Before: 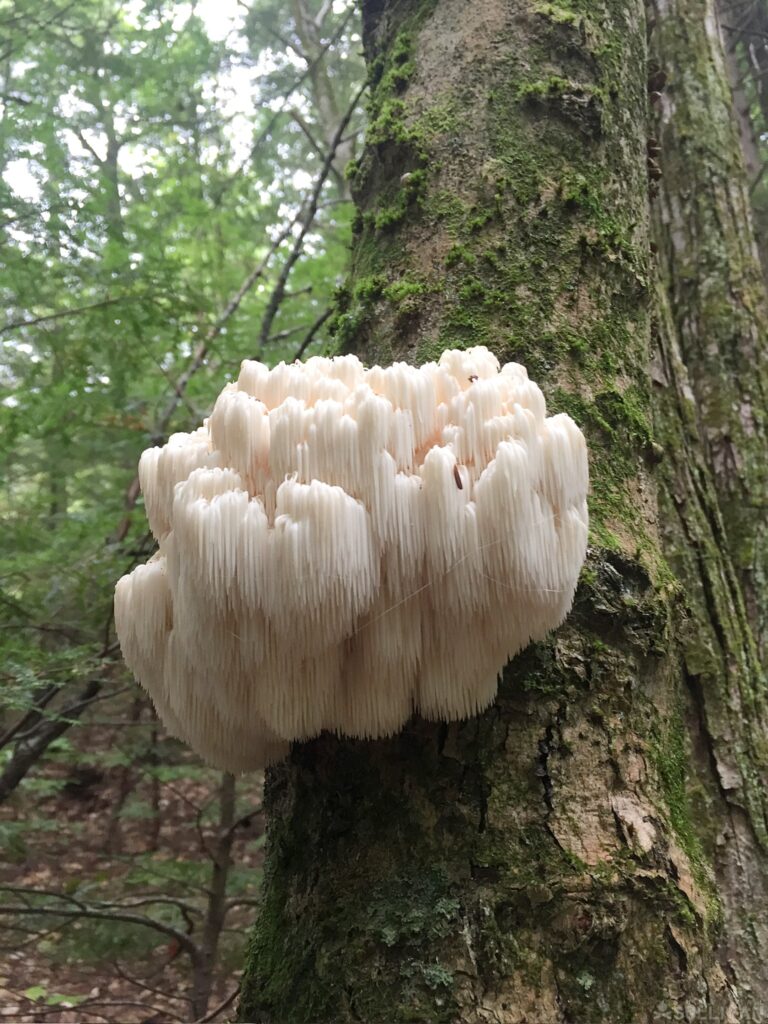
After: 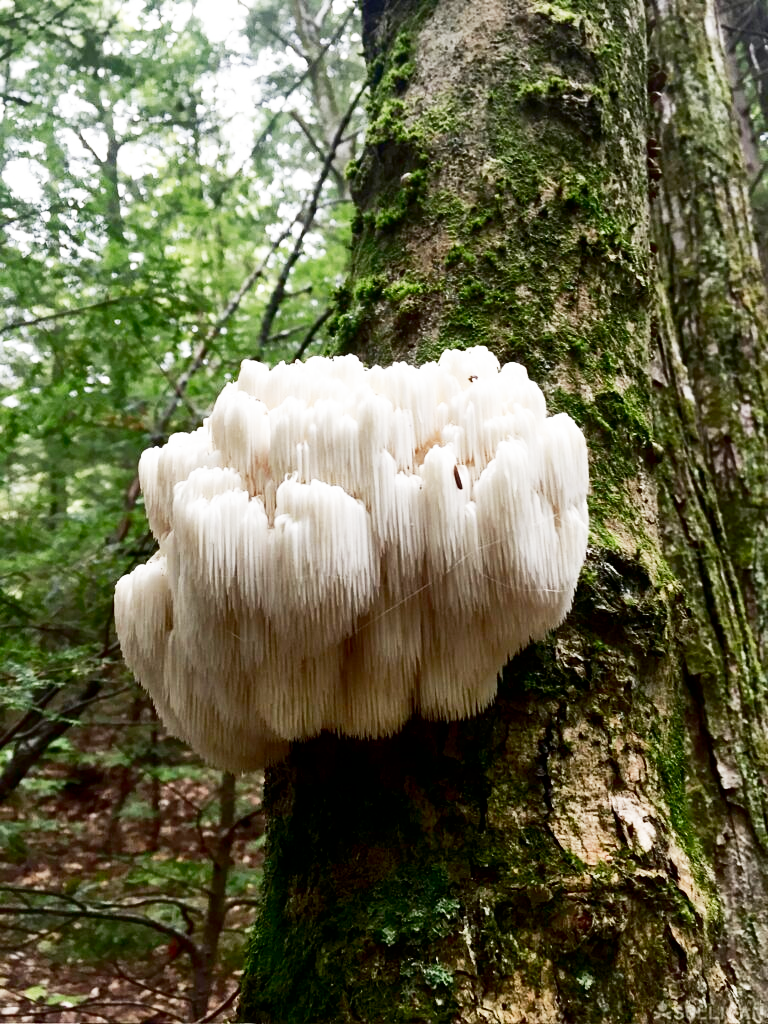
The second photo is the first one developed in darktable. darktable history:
shadows and highlights: soften with gaussian
base curve: curves: ch0 [(0, 0) (0.012, 0.01) (0.073, 0.168) (0.31, 0.711) (0.645, 0.957) (1, 1)], preserve colors none
contrast brightness saturation: brightness -0.513
